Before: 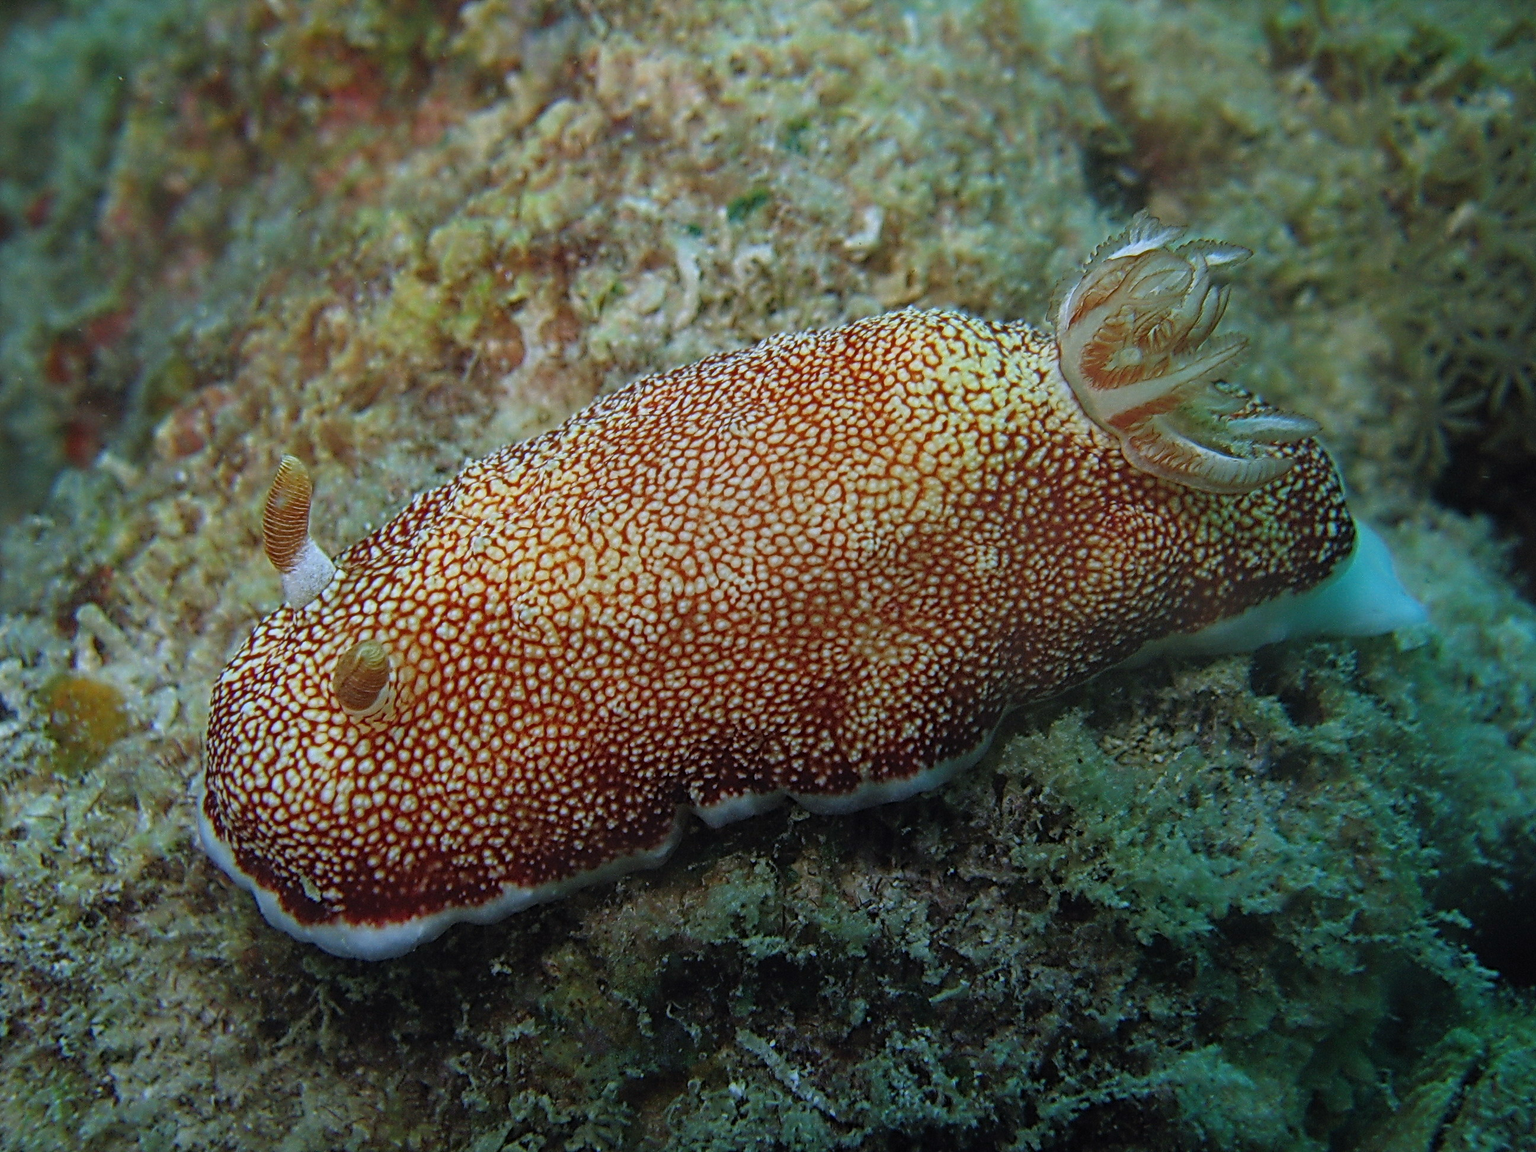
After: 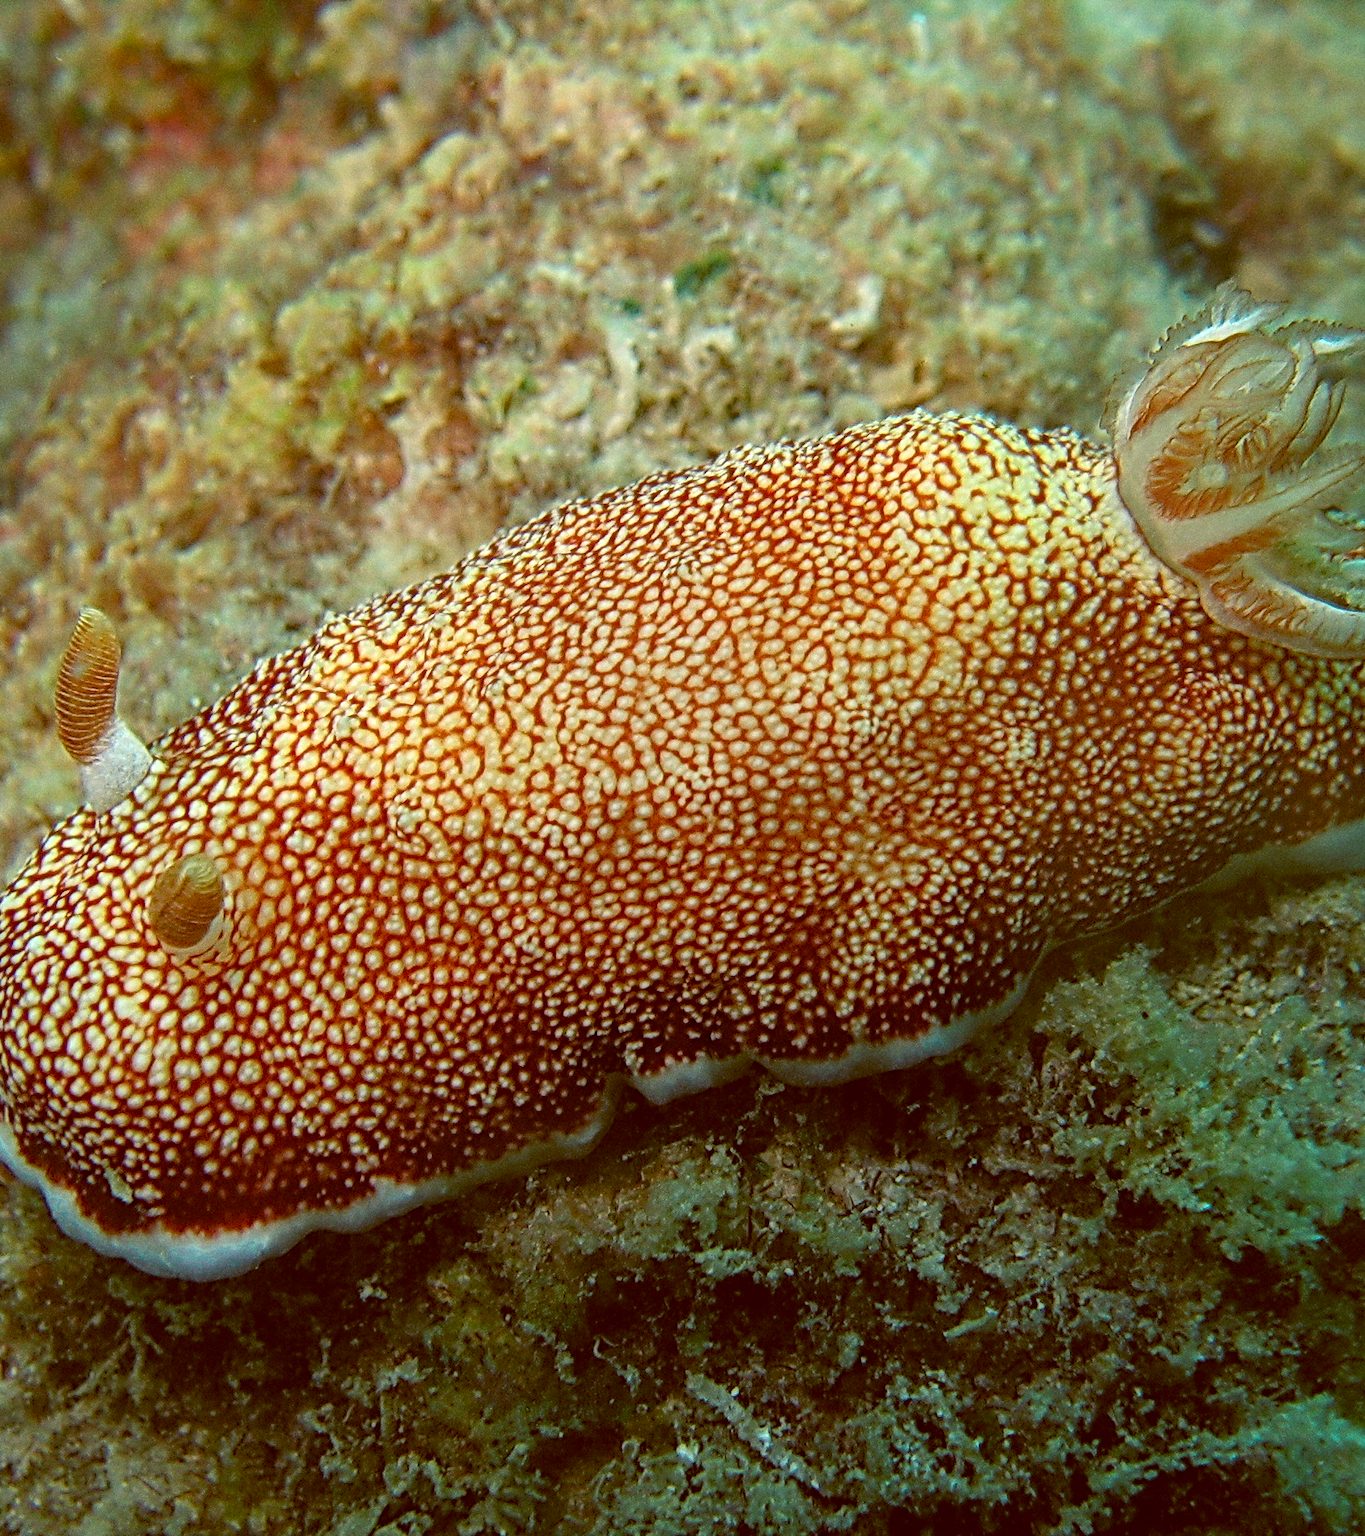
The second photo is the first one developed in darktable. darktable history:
exposure: black level correction 0, exposure 0.5 EV, compensate highlight preservation false
white balance: red 1.08, blue 0.791
color zones: curves: ch0 [(0.25, 0.5) (0.423, 0.5) (0.443, 0.5) (0.521, 0.756) (0.568, 0.5) (0.576, 0.5) (0.75, 0.5)]; ch1 [(0.25, 0.5) (0.423, 0.5) (0.443, 0.5) (0.539, 0.873) (0.624, 0.565) (0.631, 0.5) (0.75, 0.5)]
crop and rotate: left 14.436%, right 18.898%
grain: coarseness 0.09 ISO
color balance: lift [1, 1.015, 1.004, 0.985], gamma [1, 0.958, 0.971, 1.042], gain [1, 0.956, 0.977, 1.044]
